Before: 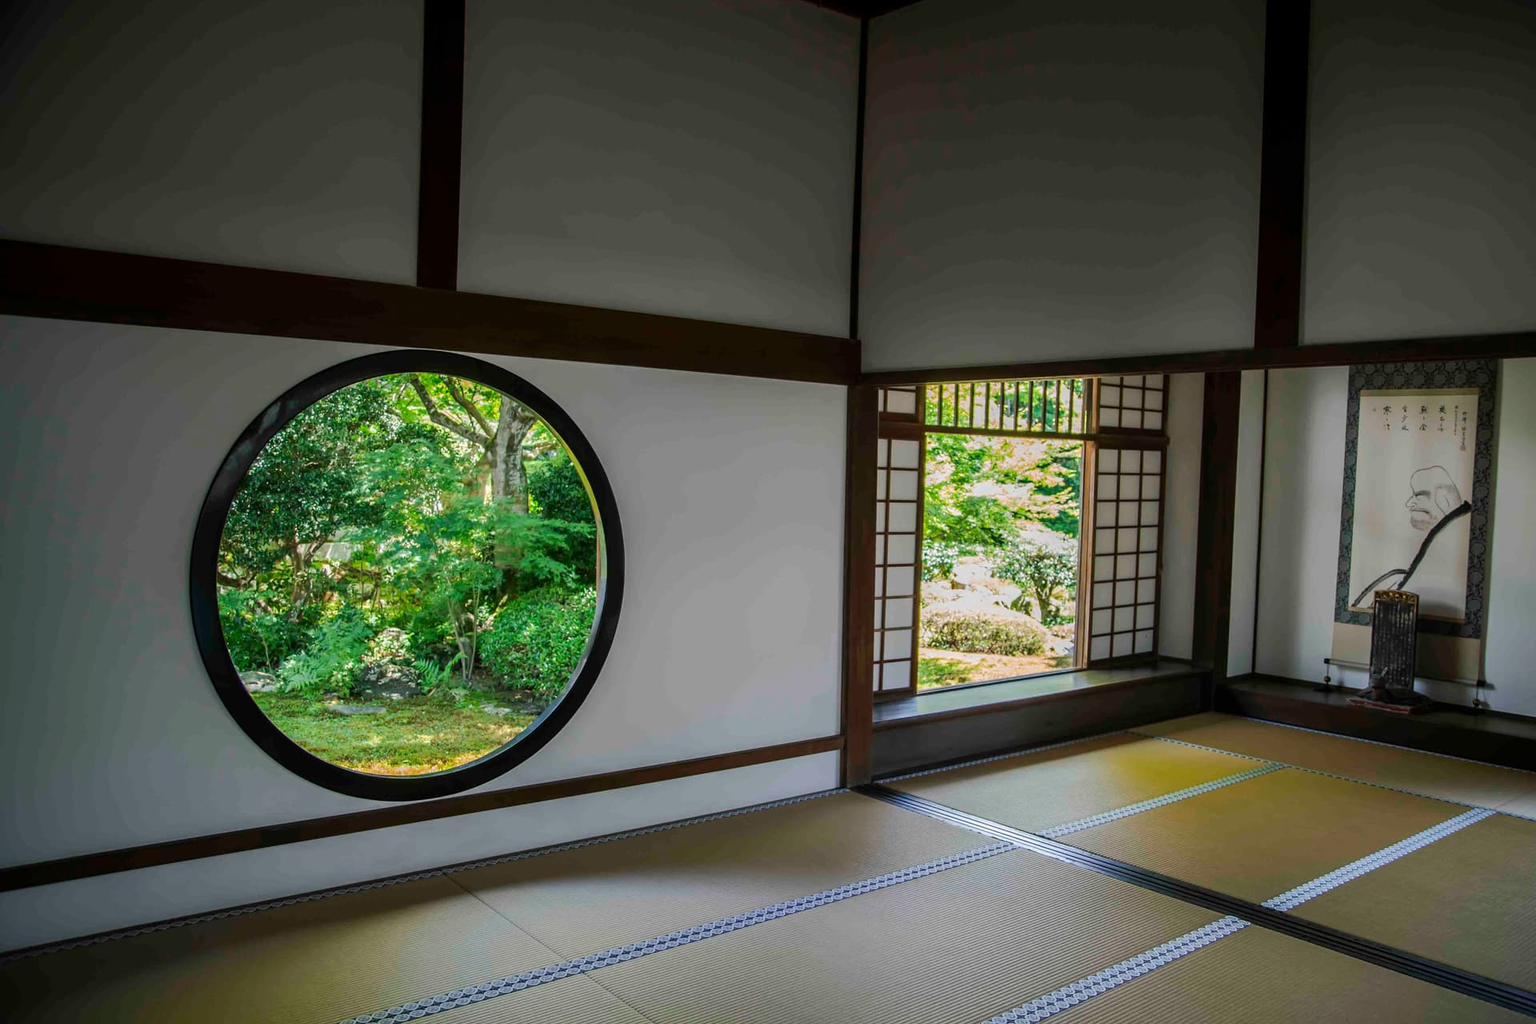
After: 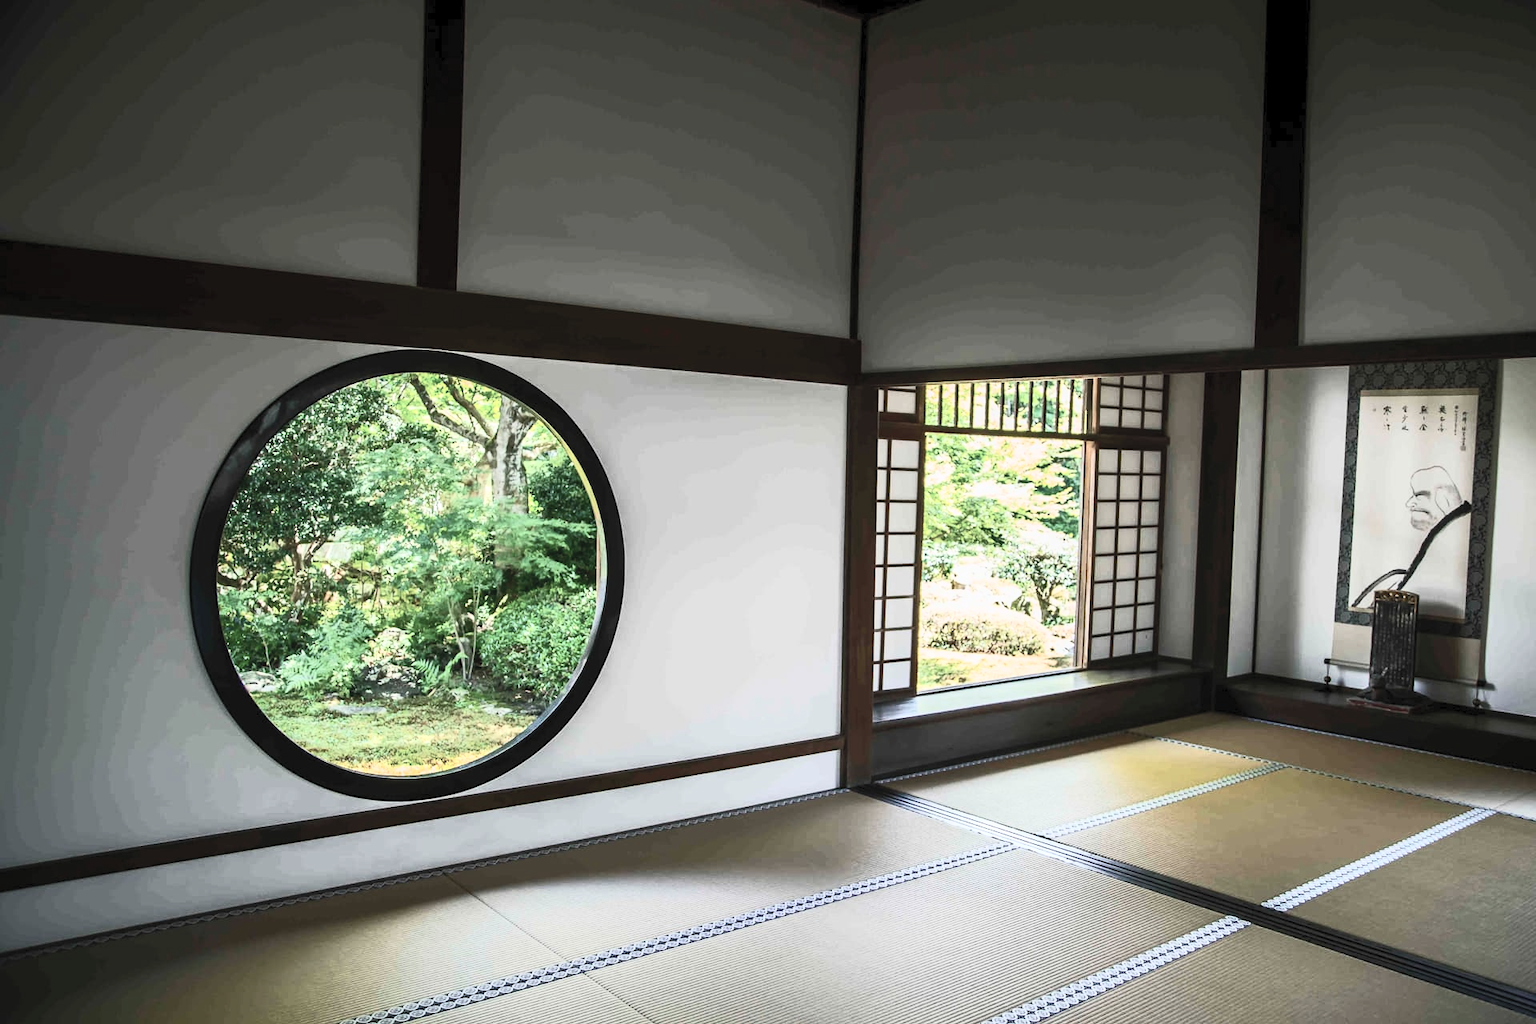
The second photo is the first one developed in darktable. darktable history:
contrast brightness saturation: contrast 0.551, brightness 0.566, saturation -0.344
